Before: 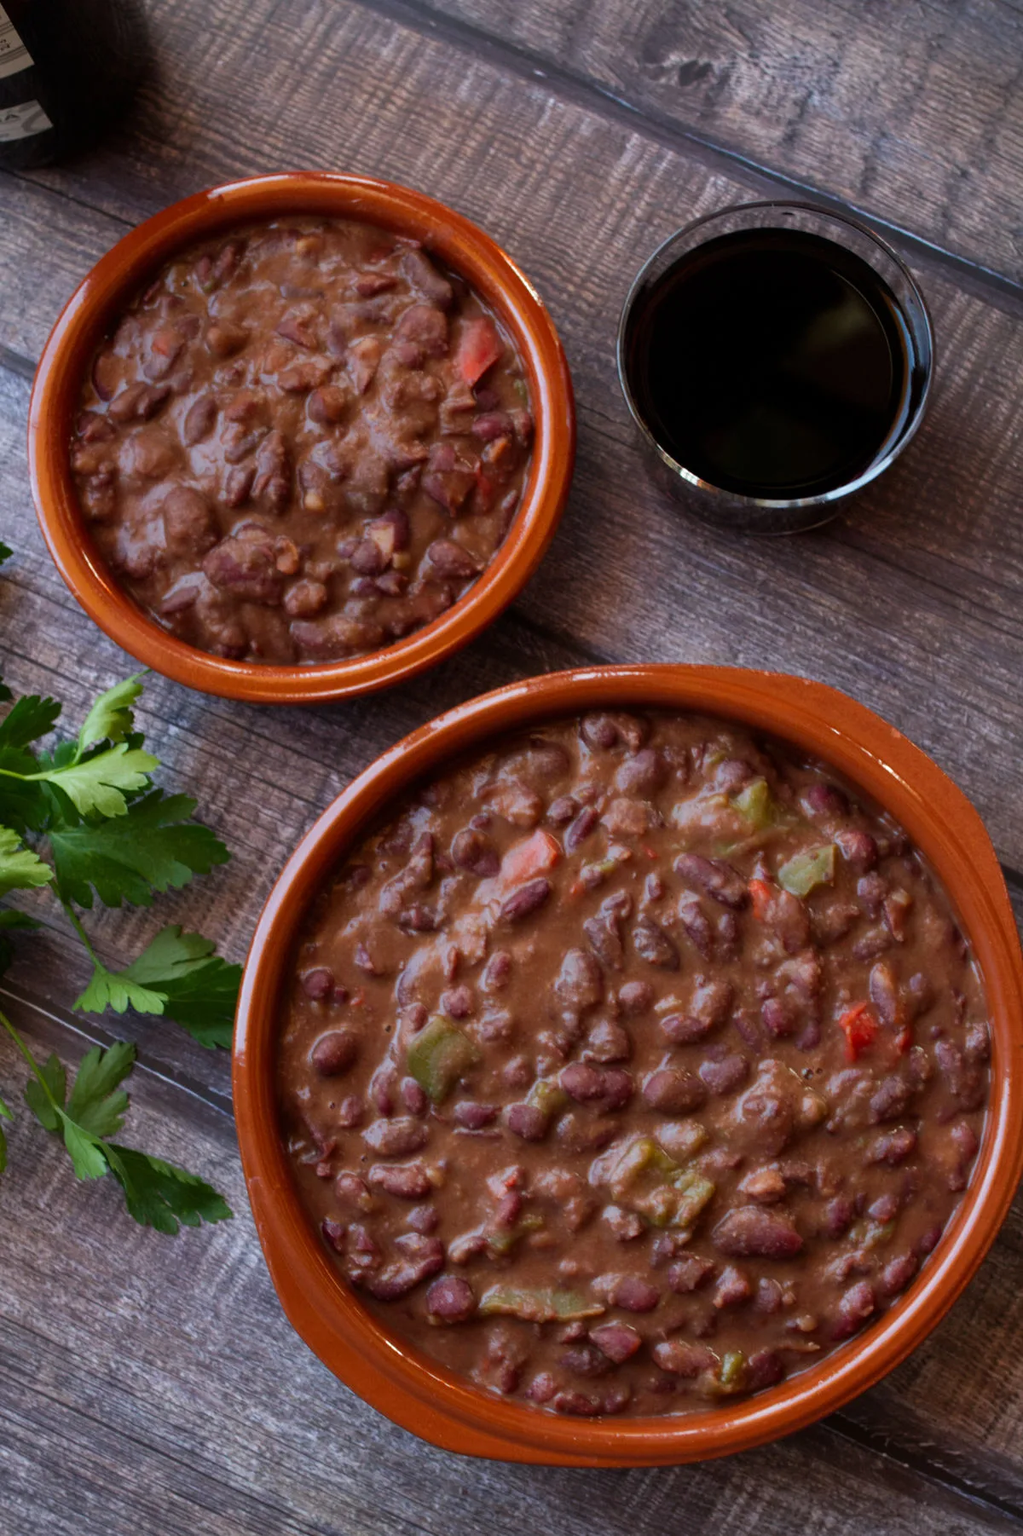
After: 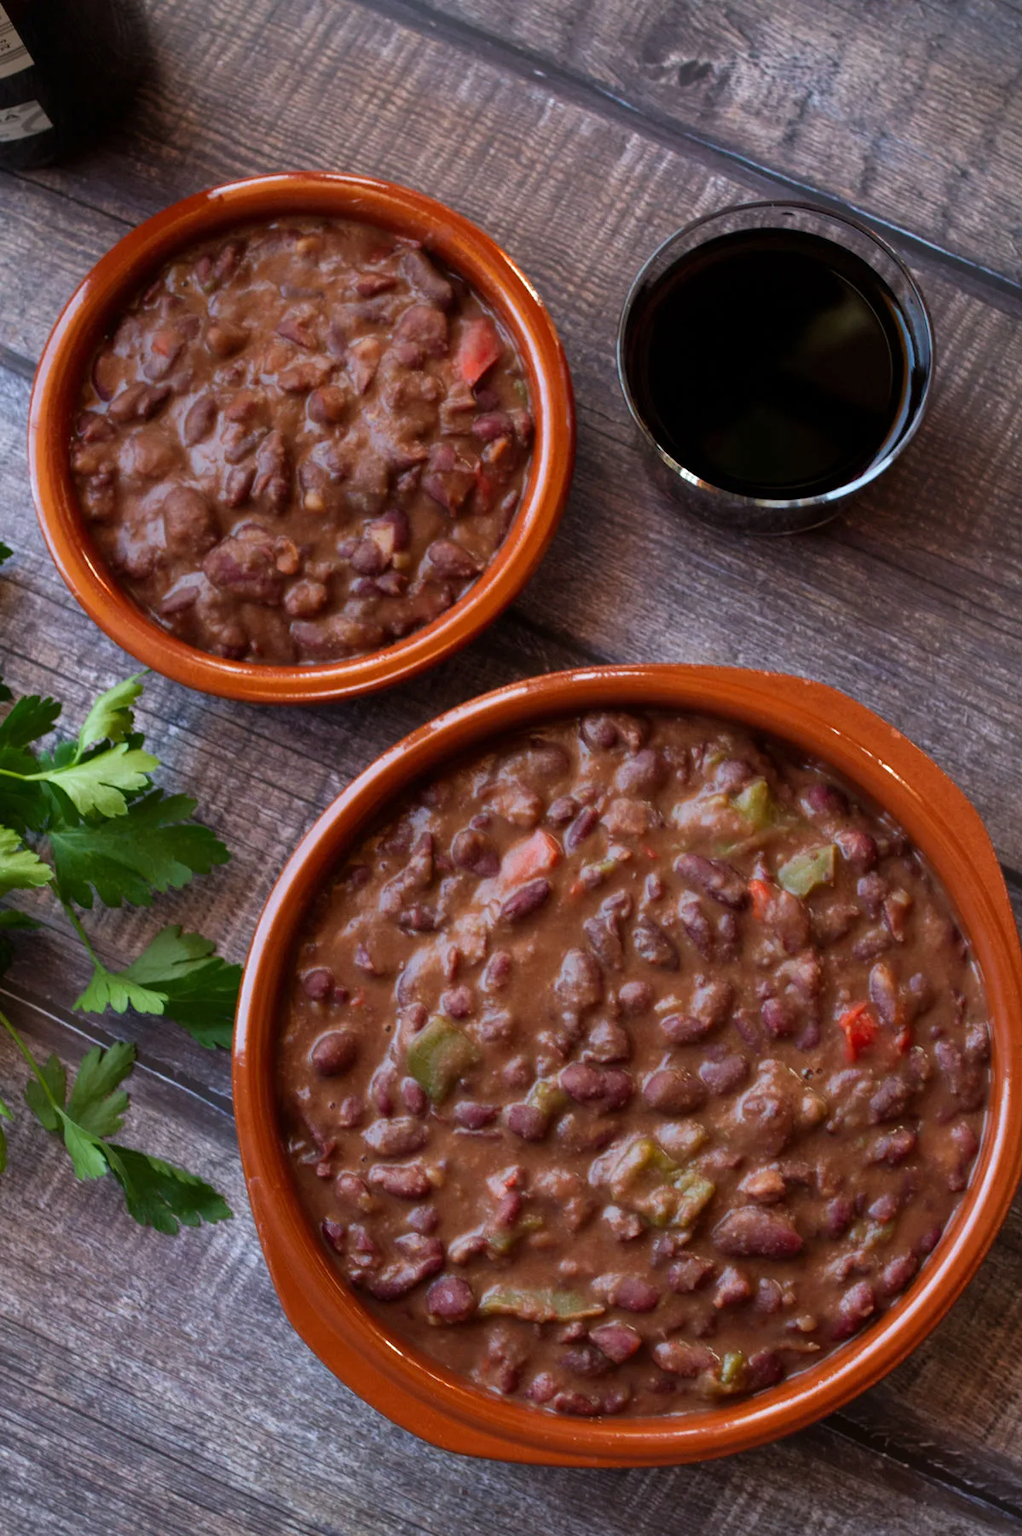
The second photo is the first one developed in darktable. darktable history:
exposure: exposure 0.167 EV, compensate highlight preservation false
